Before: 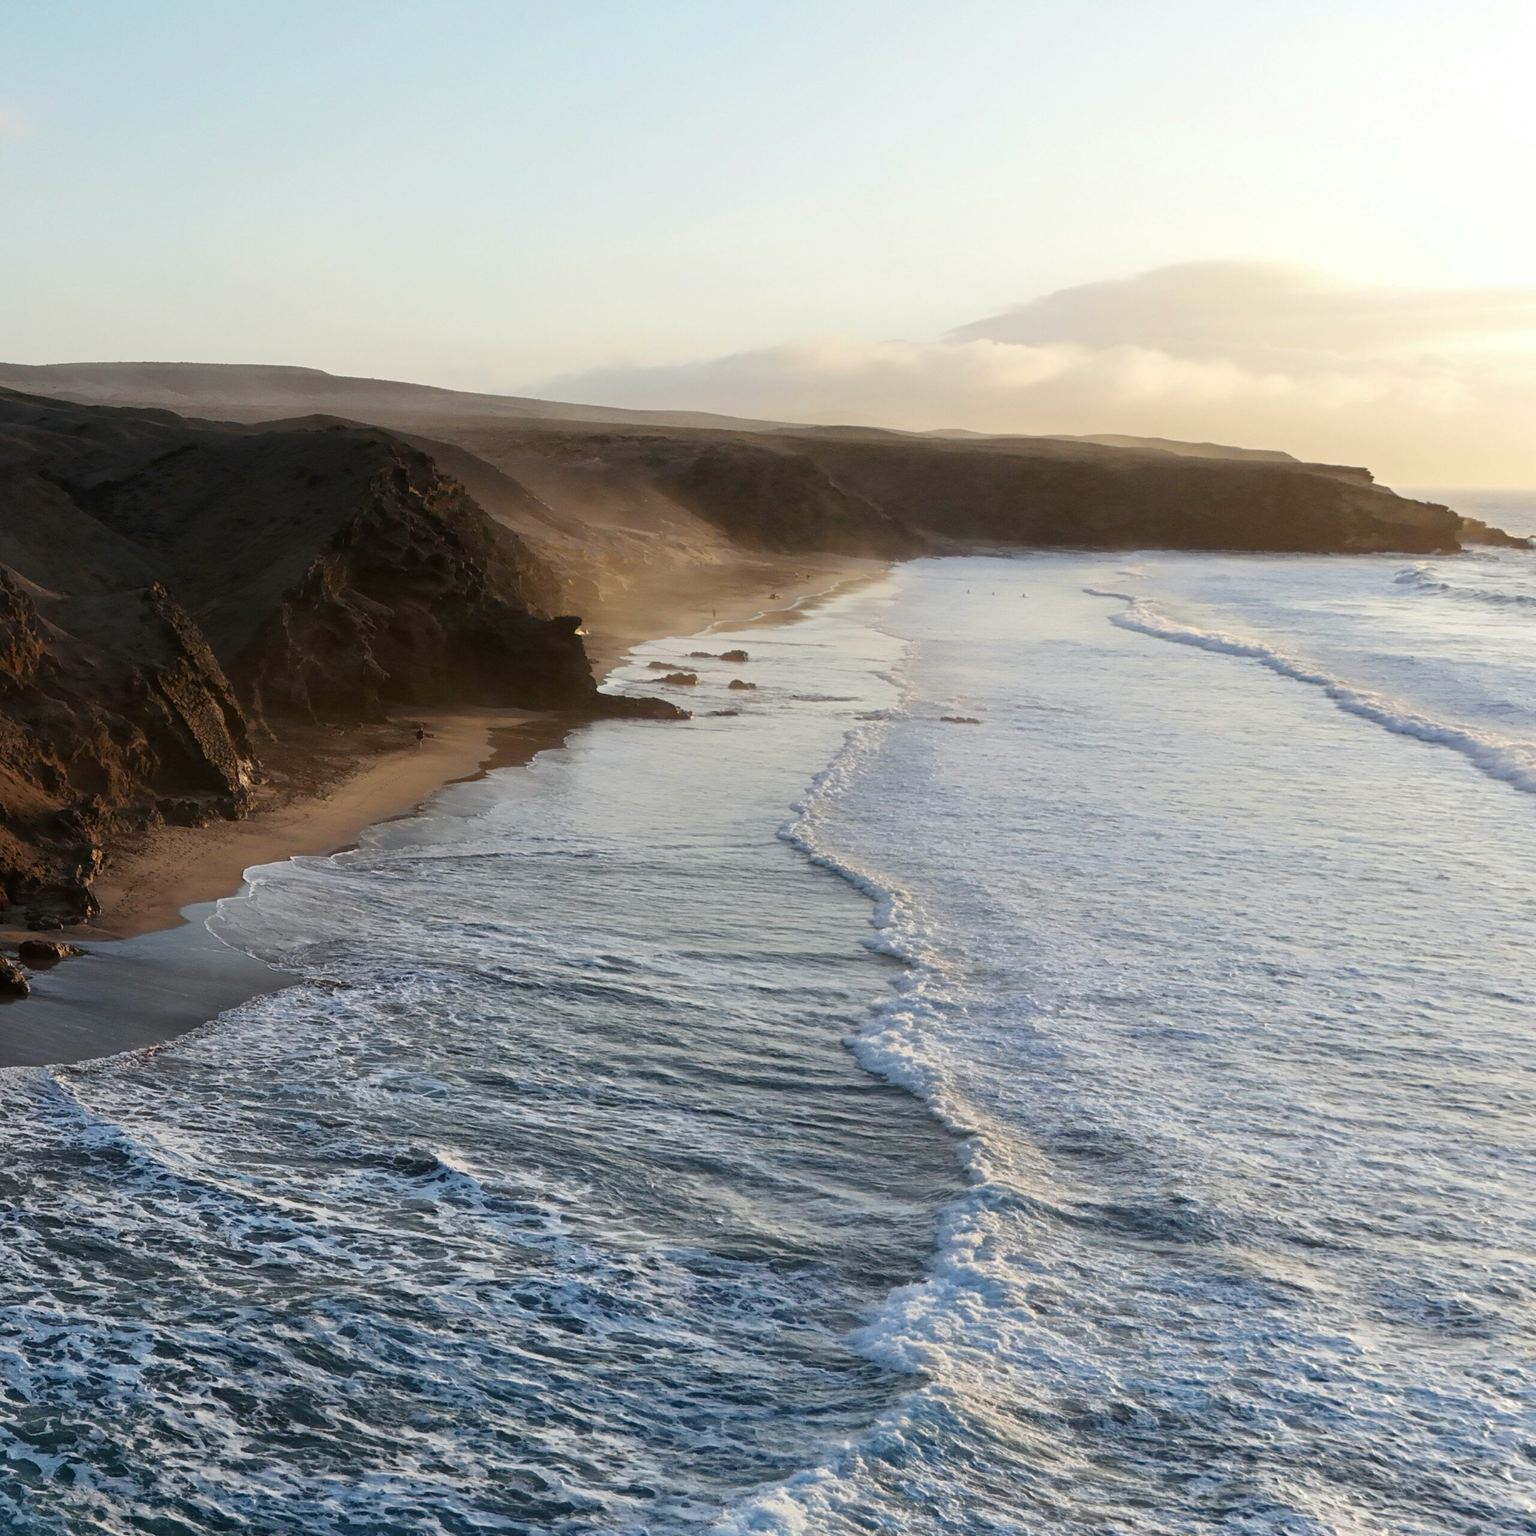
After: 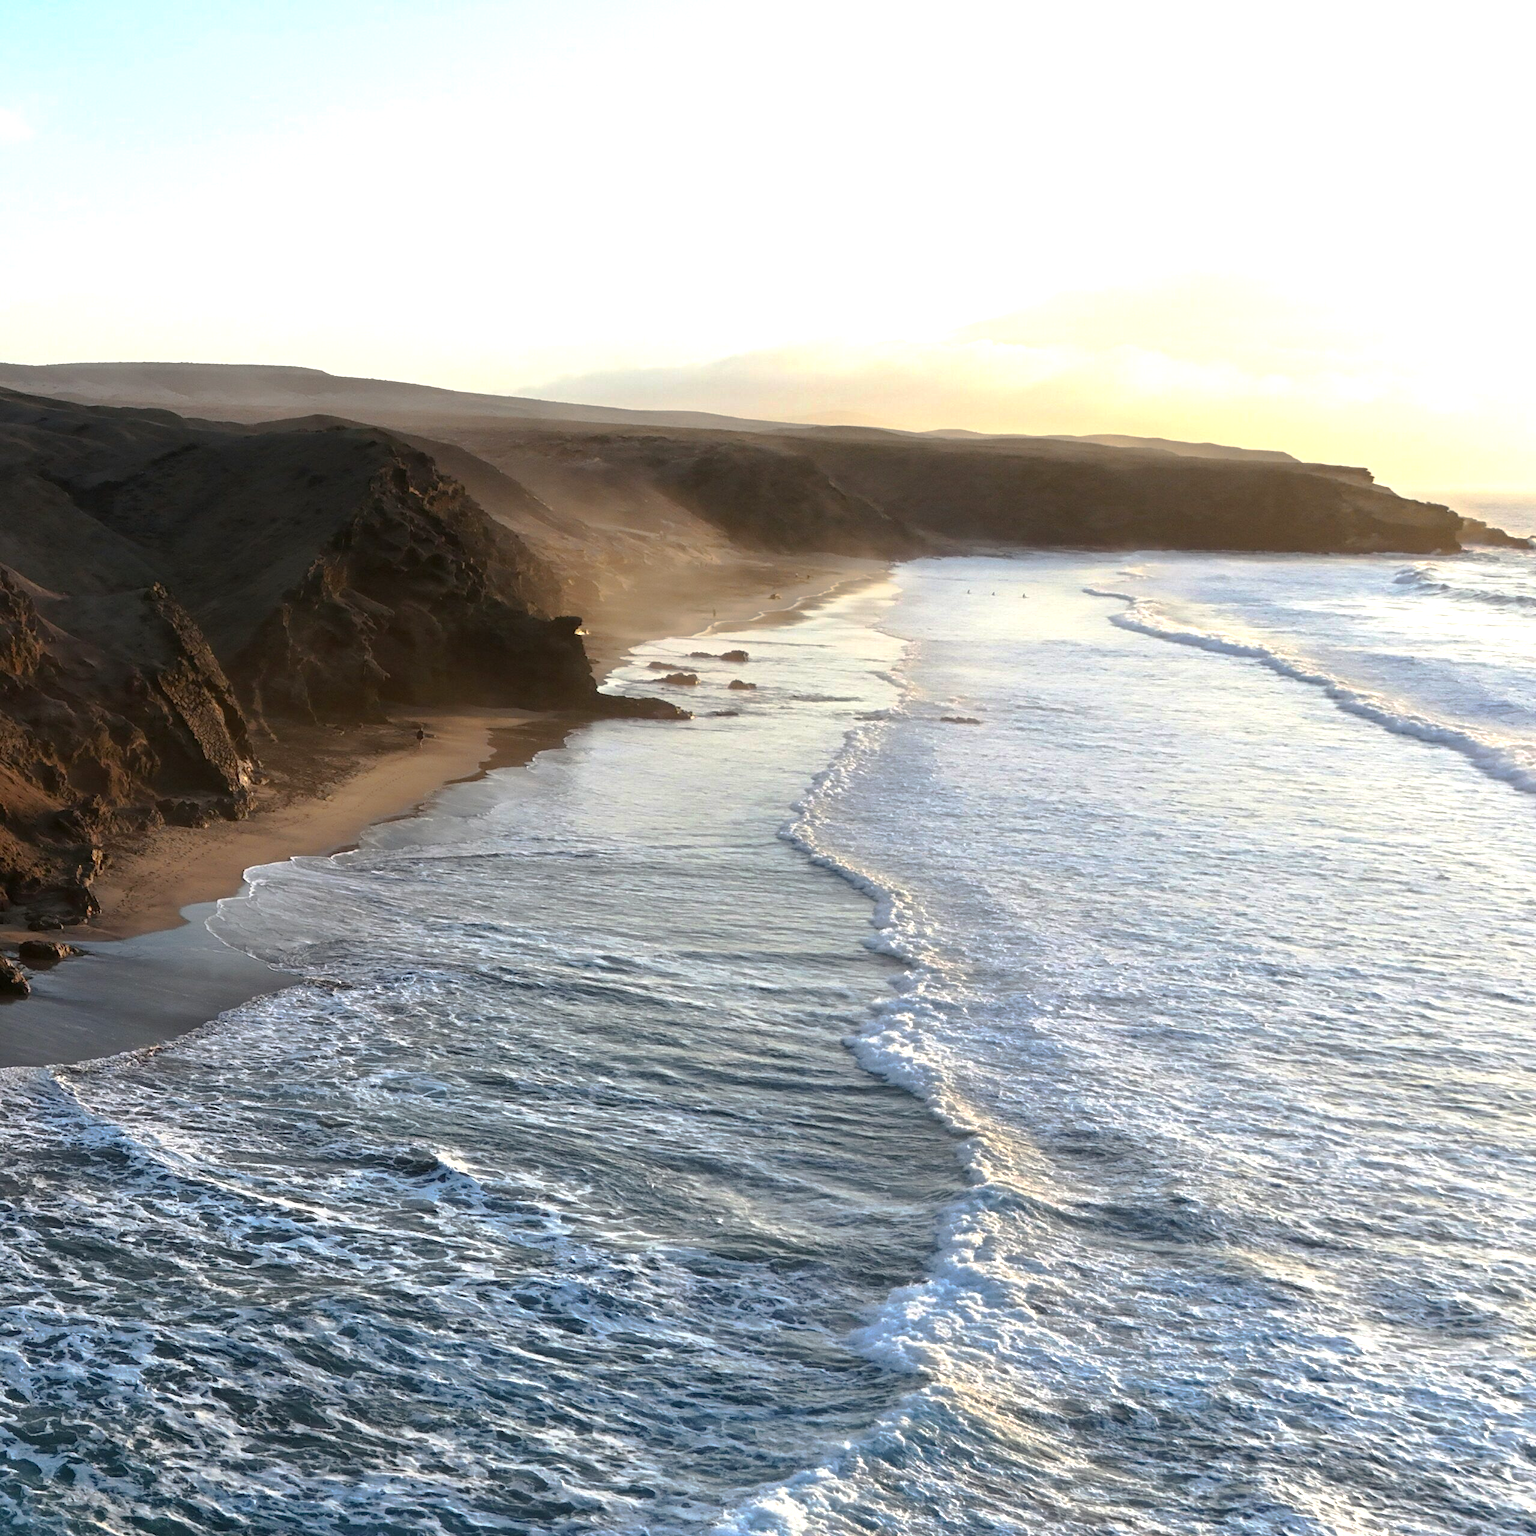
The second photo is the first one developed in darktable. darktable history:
tone curve: curves: ch0 [(0, 0) (0.568, 0.517) (0.8, 0.717) (1, 1)], preserve colors none
exposure: black level correction 0, exposure 0.7 EV, compensate highlight preservation false
